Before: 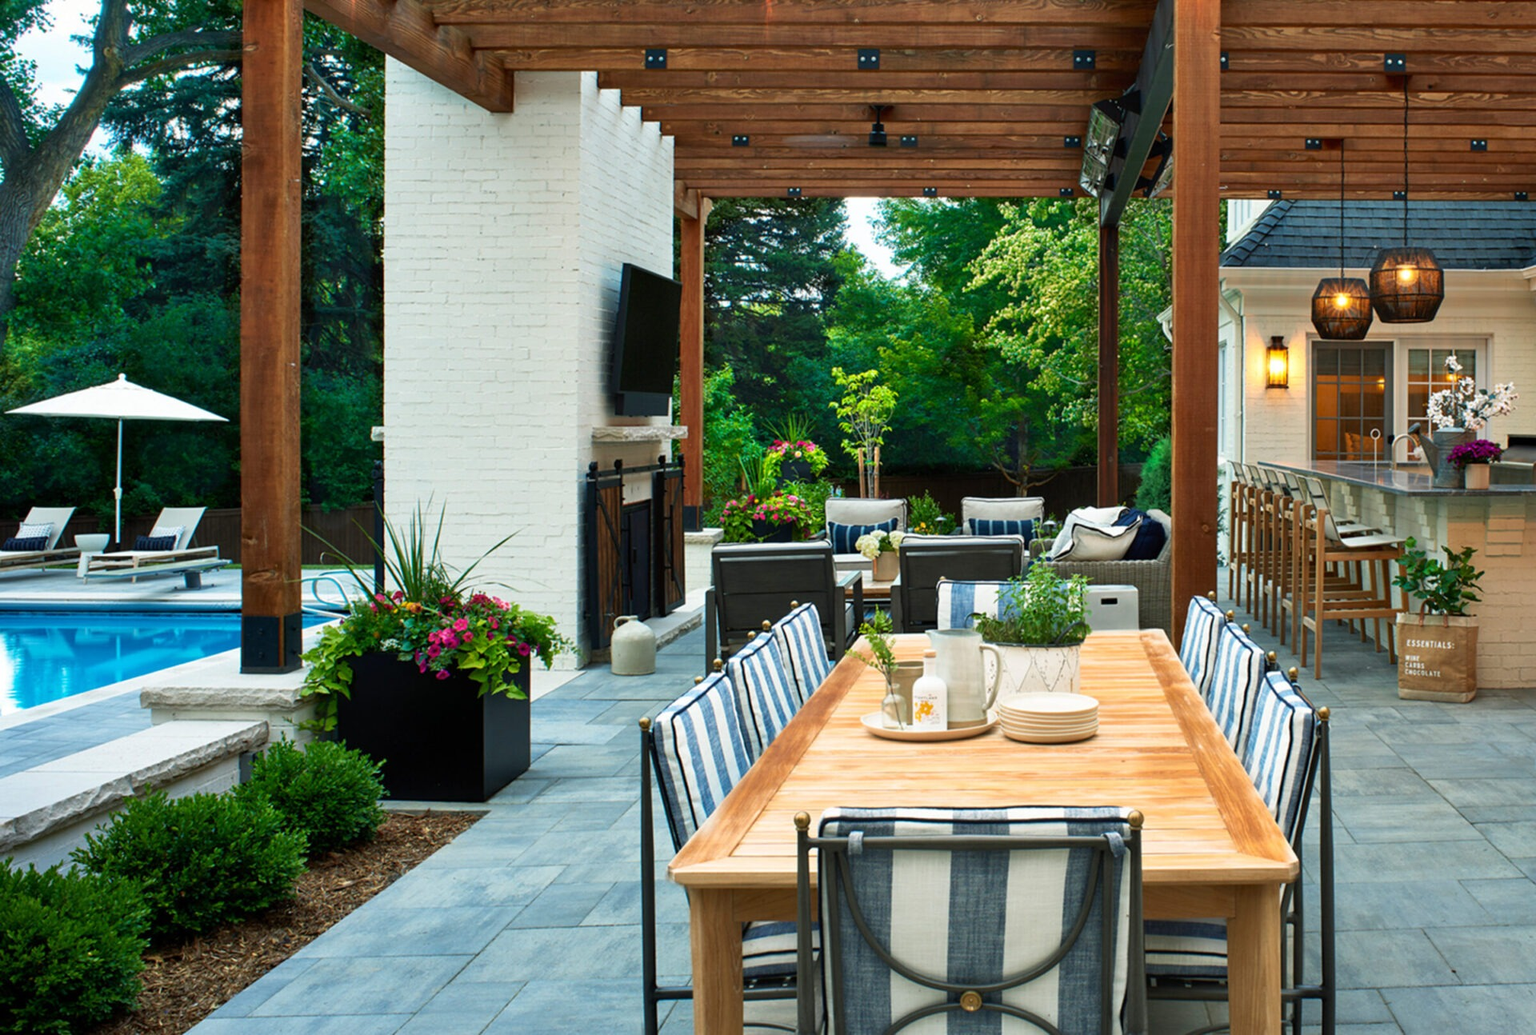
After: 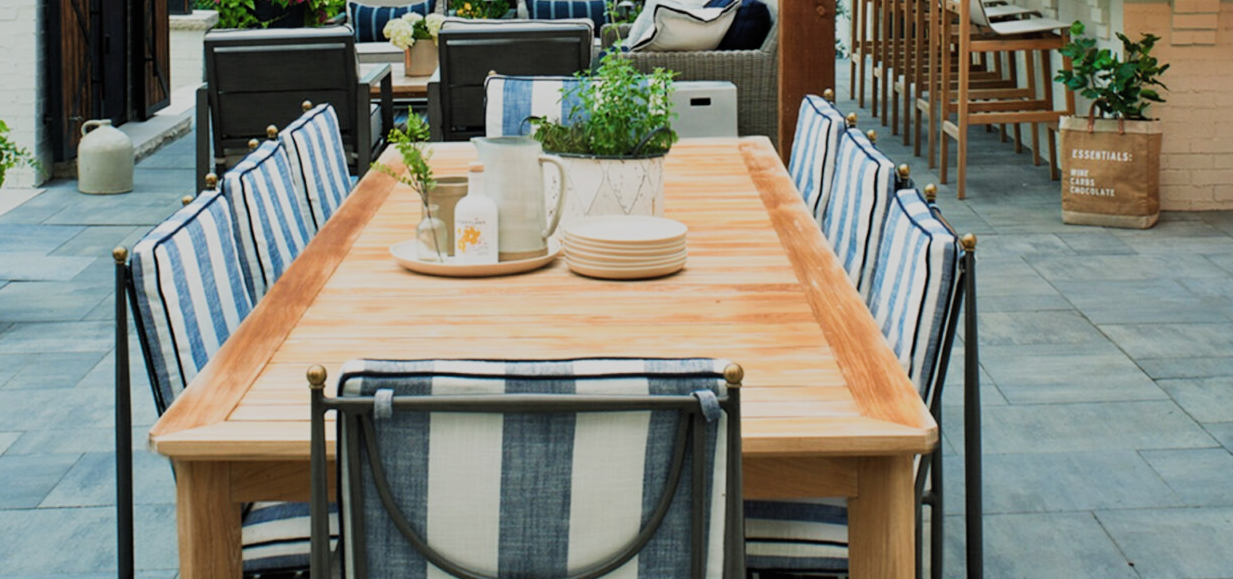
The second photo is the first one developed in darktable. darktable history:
crop and rotate: left 35.731%, top 50.298%, bottom 4.898%
filmic rgb: black relative exposure -7.97 EV, white relative exposure 3.83 EV, hardness 4.29, preserve chrominance RGB euclidean norm, color science v5 (2021), contrast in shadows safe, contrast in highlights safe
